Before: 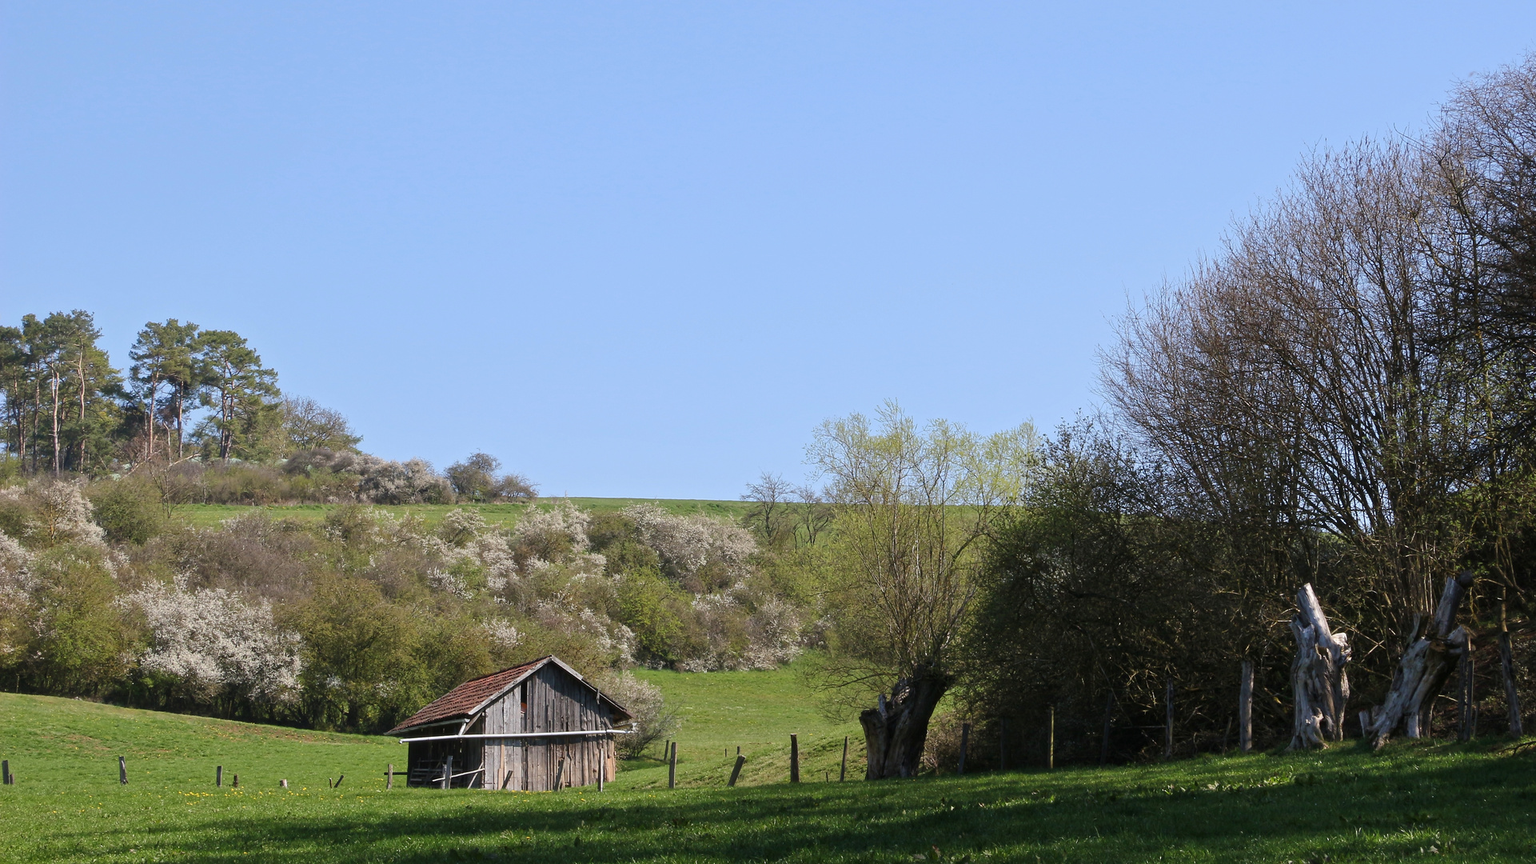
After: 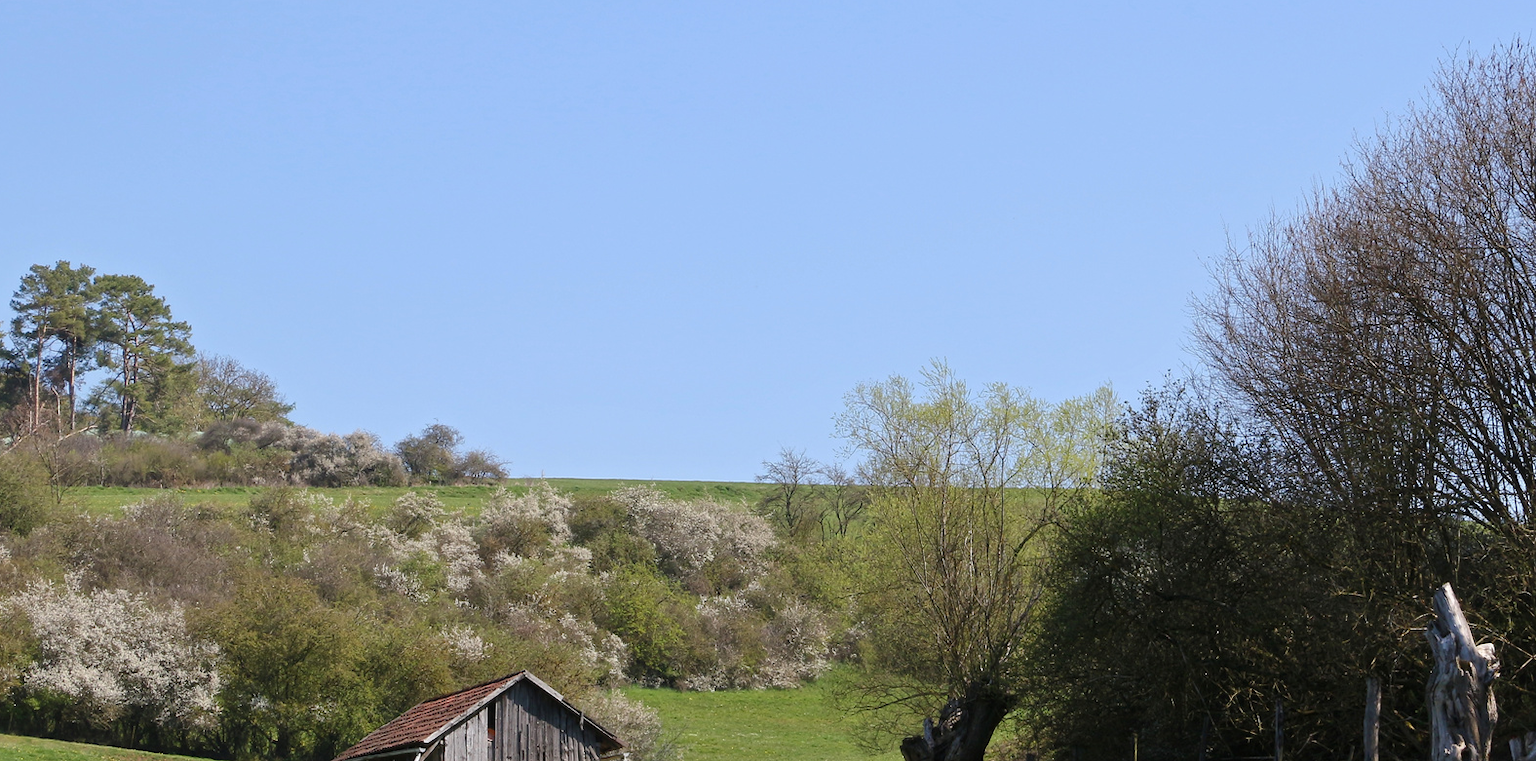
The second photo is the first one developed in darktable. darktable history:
crop: left 7.876%, top 12.14%, right 10.064%, bottom 15.463%
